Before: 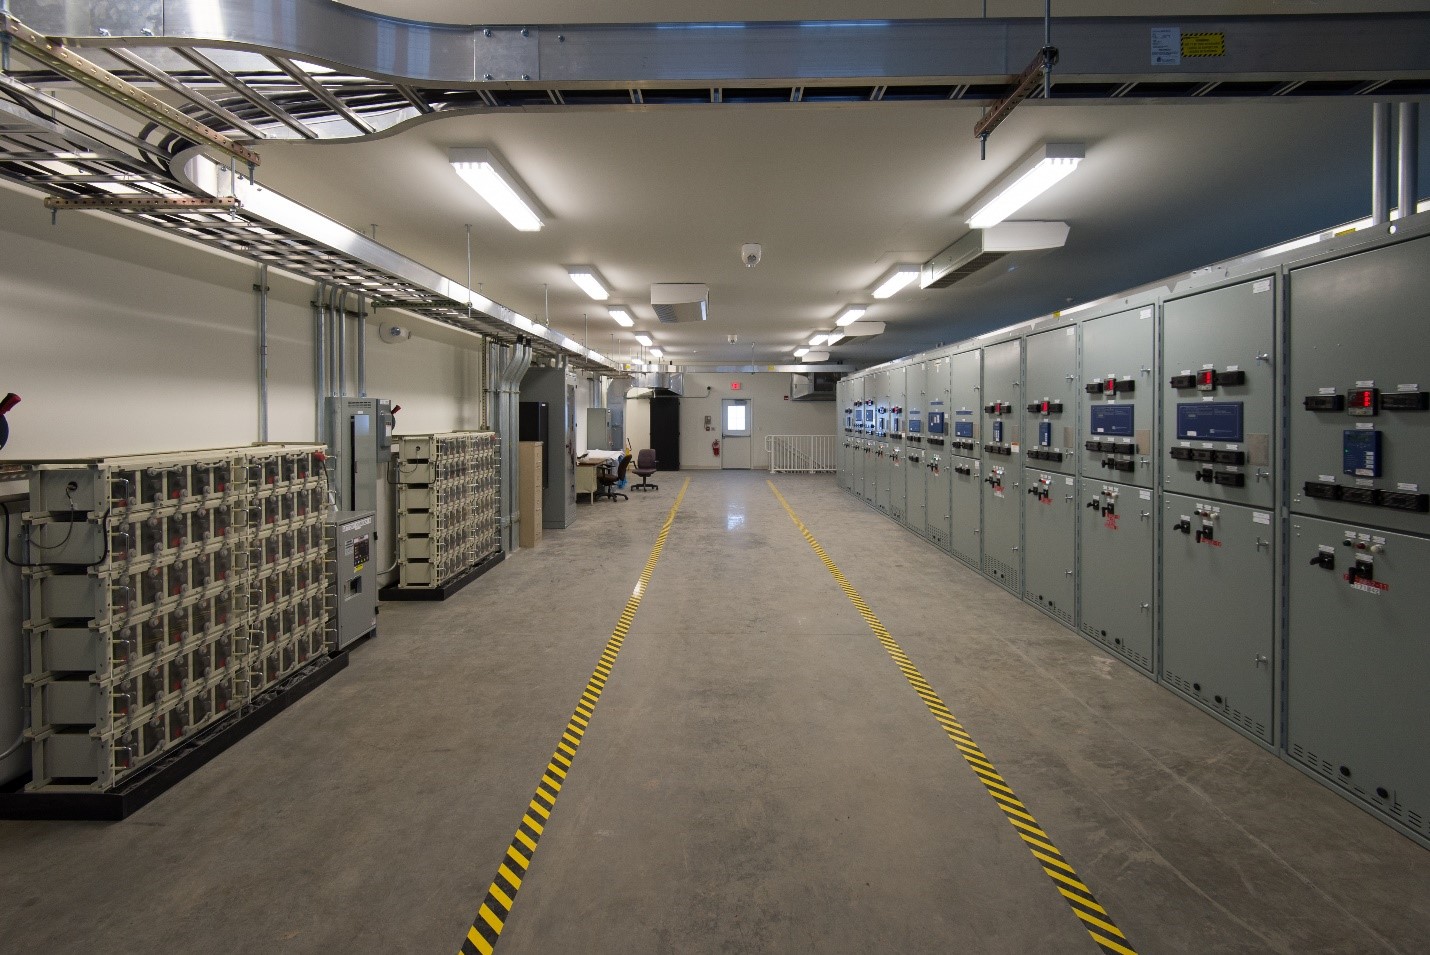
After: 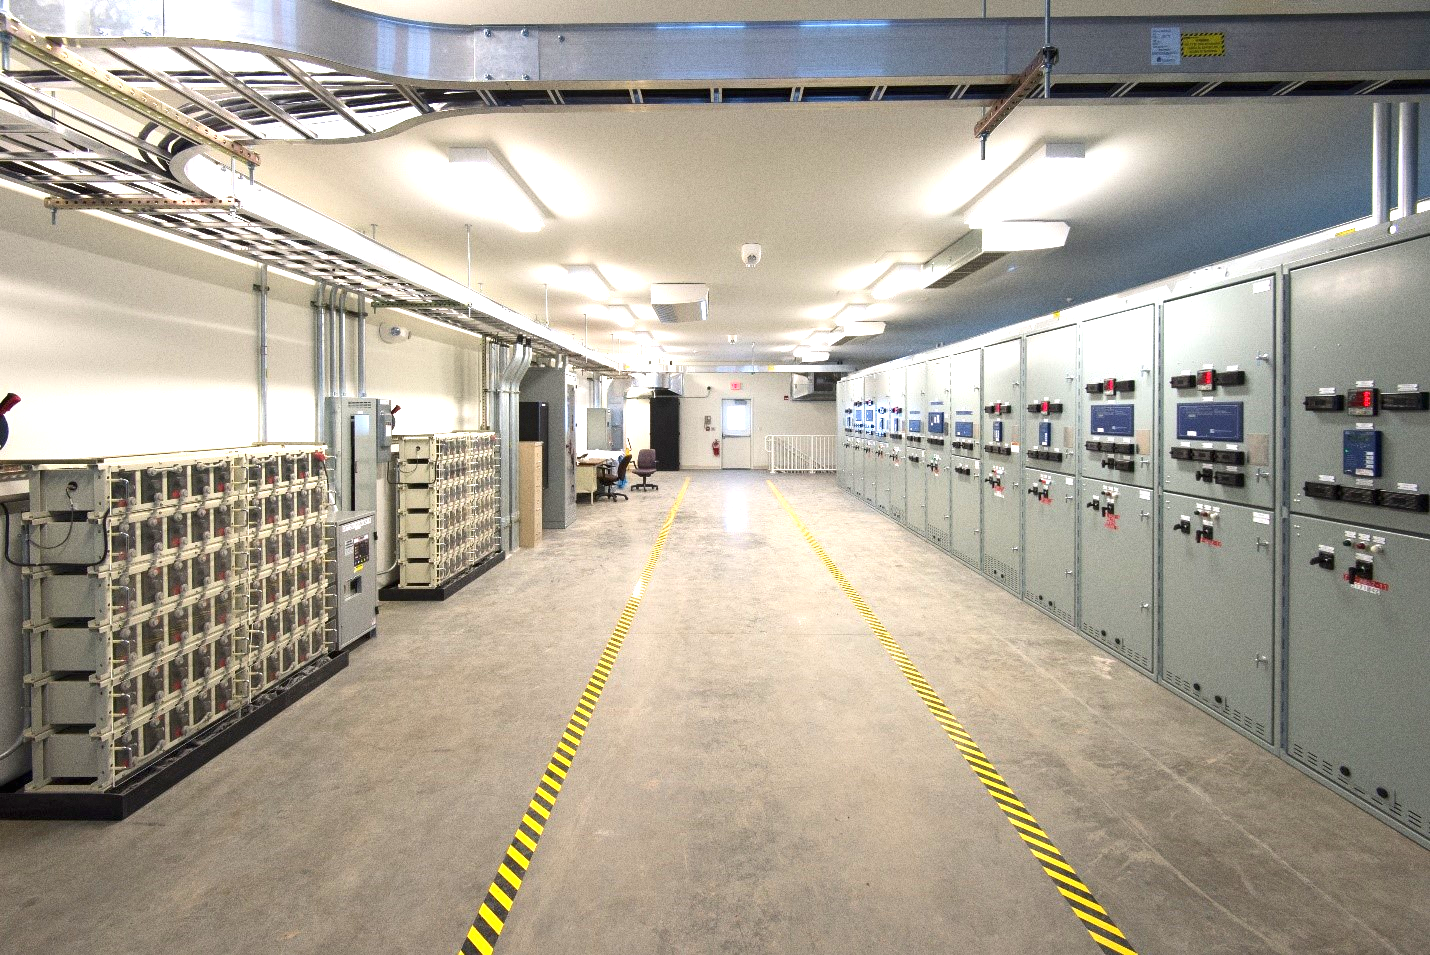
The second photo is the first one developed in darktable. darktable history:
grain: coarseness 0.47 ISO
exposure: black level correction 0, exposure 1.6 EV, compensate exposure bias true, compensate highlight preservation false
